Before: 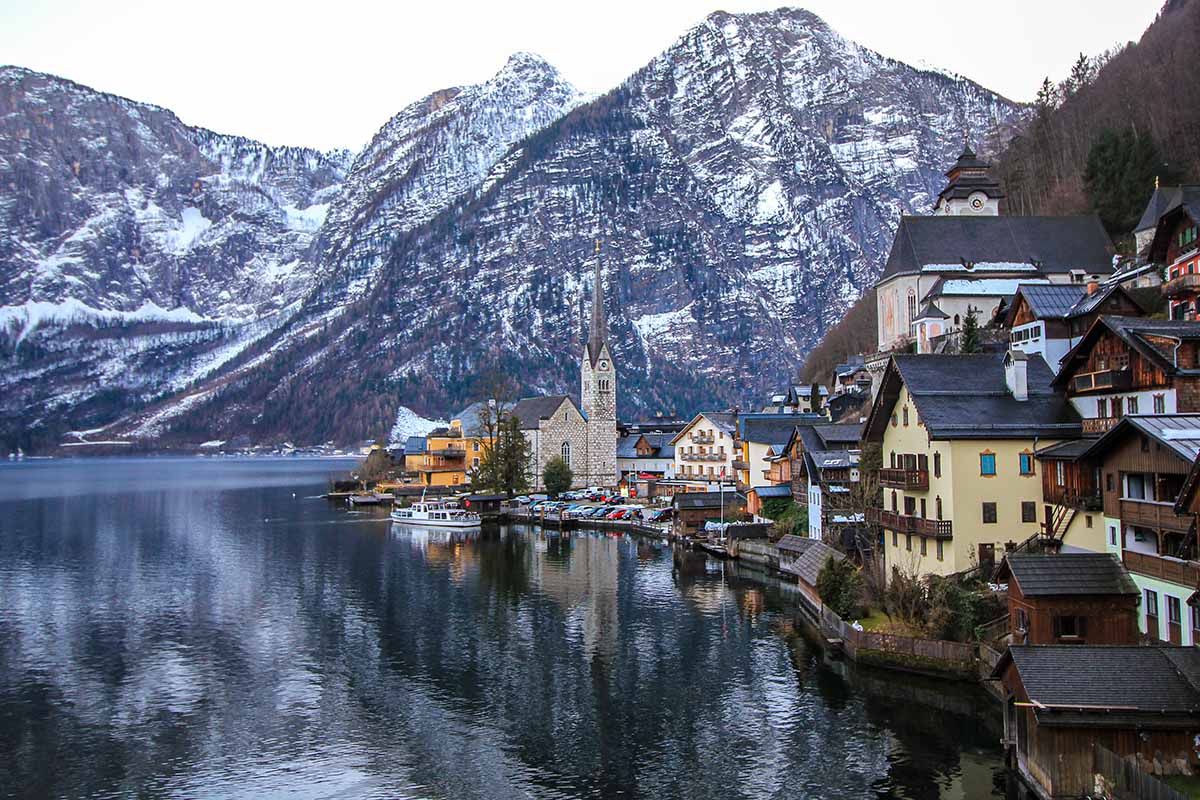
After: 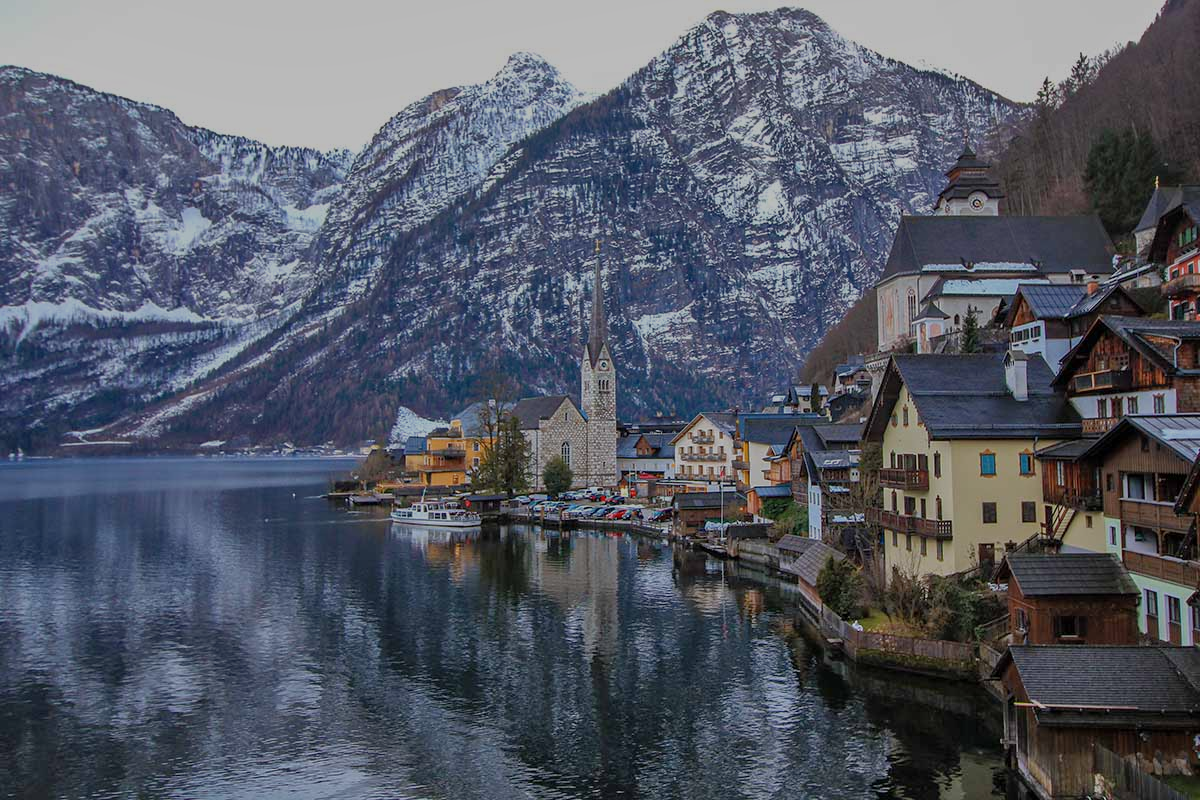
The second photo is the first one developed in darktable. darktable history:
tone equalizer: -8 EV -0.02 EV, -7 EV 0.019 EV, -6 EV -0.007 EV, -5 EV 0.007 EV, -4 EV -0.047 EV, -3 EV -0.232 EV, -2 EV -0.638 EV, -1 EV -0.986 EV, +0 EV -0.986 EV
shadows and highlights: radius 128.38, shadows 30.53, highlights -31.01, low approximation 0.01, soften with gaussian
